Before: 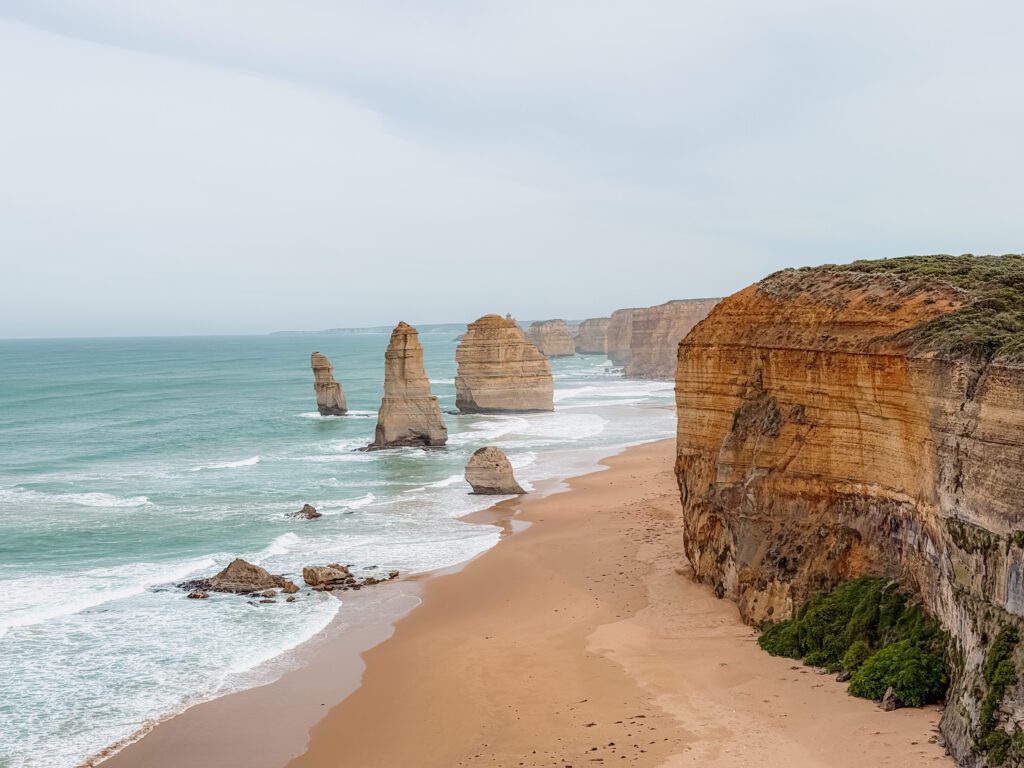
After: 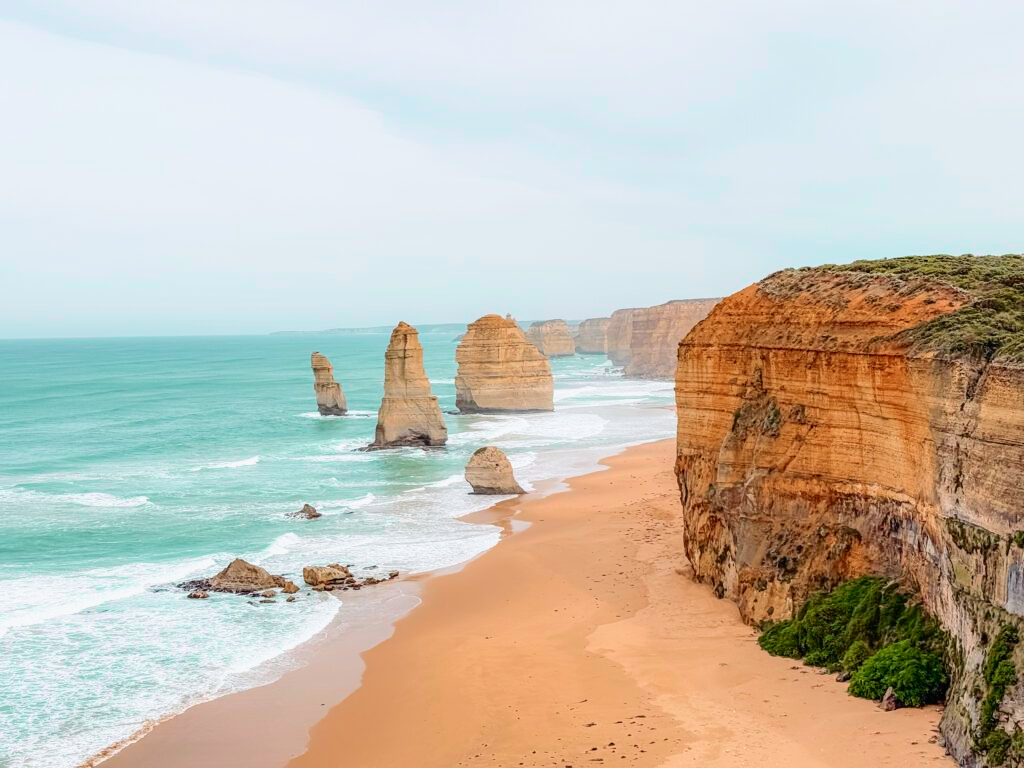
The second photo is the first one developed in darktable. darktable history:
tone curve: curves: ch0 [(0, 0) (0.051, 0.047) (0.102, 0.099) (0.228, 0.275) (0.432, 0.535) (0.695, 0.778) (0.908, 0.946) (1, 1)]; ch1 [(0, 0) (0.339, 0.298) (0.402, 0.363) (0.453, 0.413) (0.485, 0.469) (0.494, 0.493) (0.504, 0.501) (0.525, 0.534) (0.563, 0.595) (0.597, 0.638) (1, 1)]; ch2 [(0, 0) (0.48, 0.48) (0.504, 0.5) (0.539, 0.554) (0.59, 0.63) (0.642, 0.684) (0.824, 0.815) (1, 1)], color space Lab, independent channels, preserve colors none
